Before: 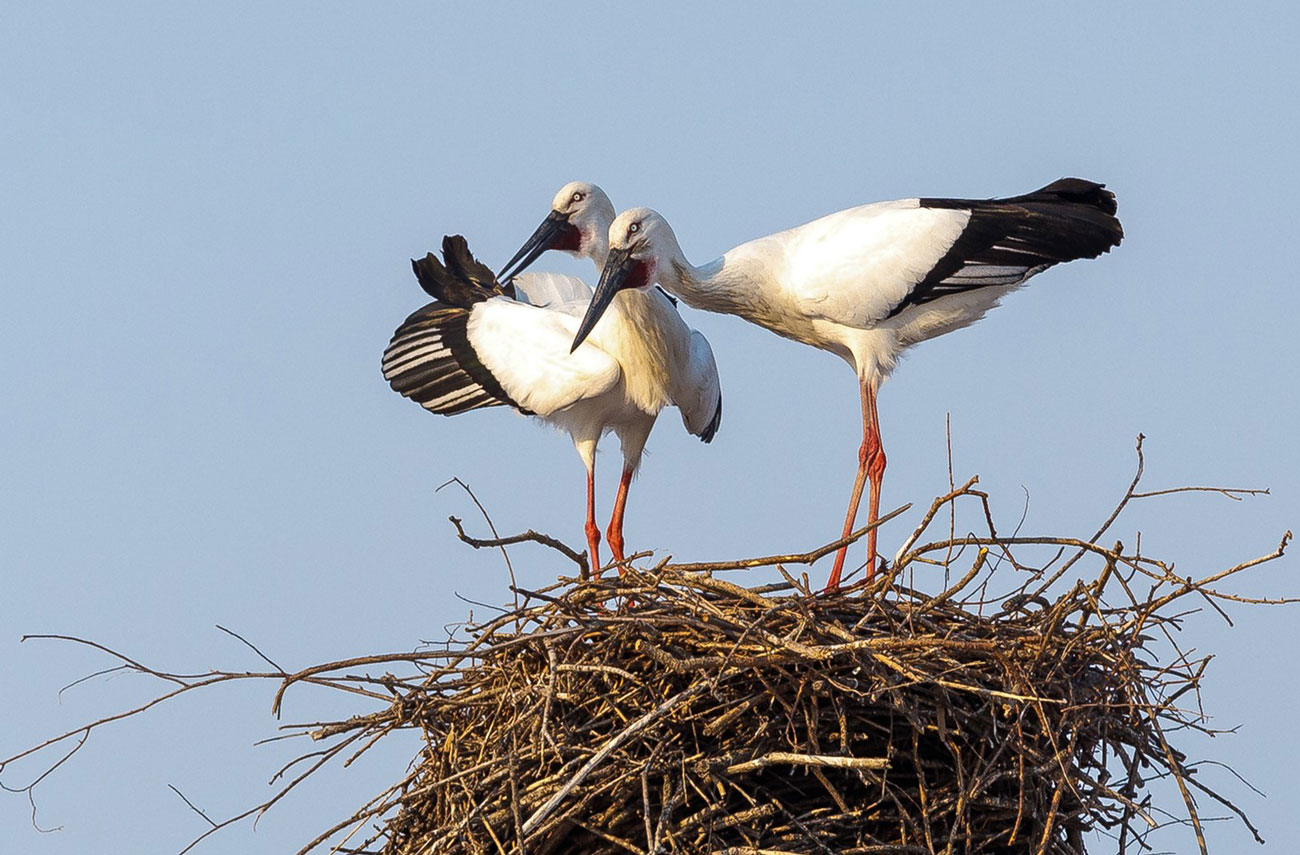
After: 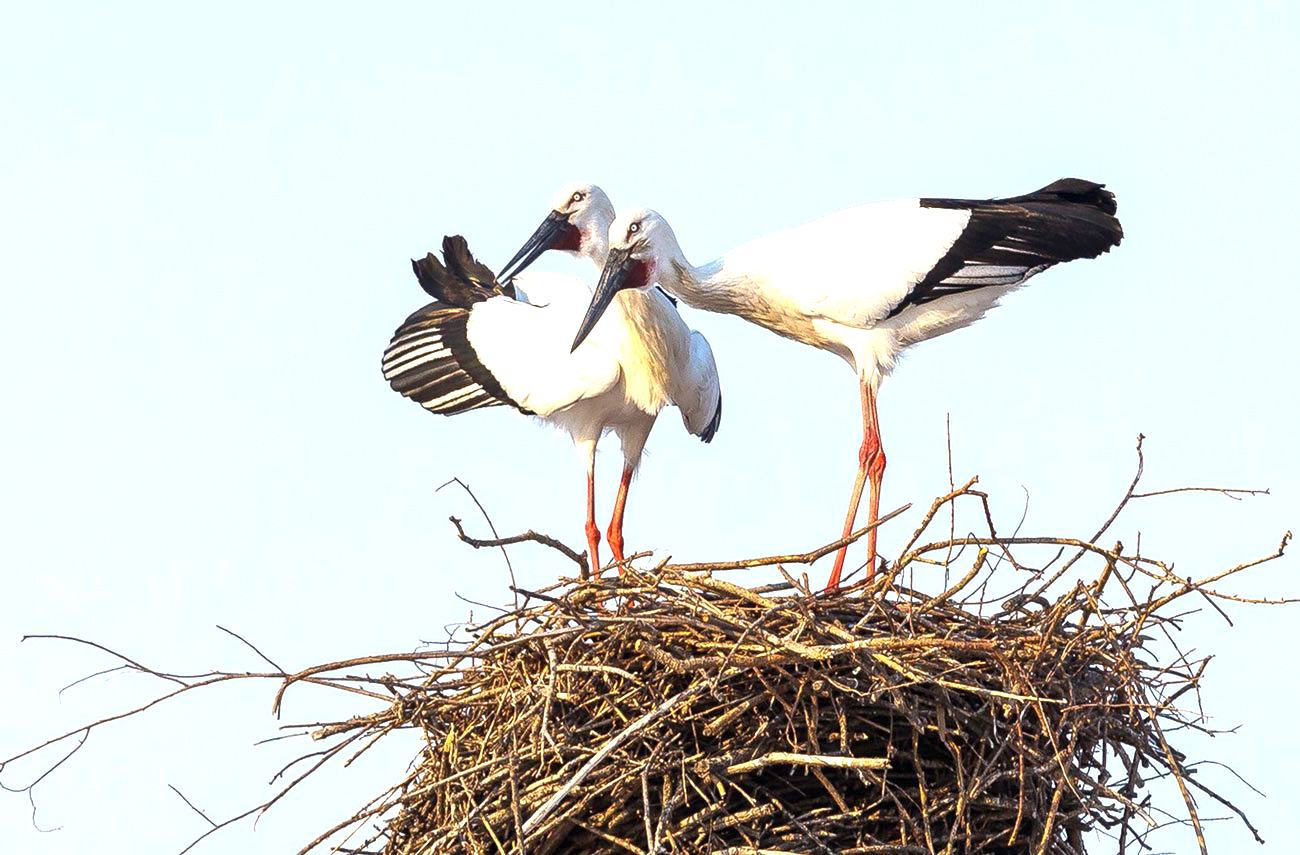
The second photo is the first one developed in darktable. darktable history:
exposure: exposure 1.147 EV, compensate exposure bias true, compensate highlight preservation false
